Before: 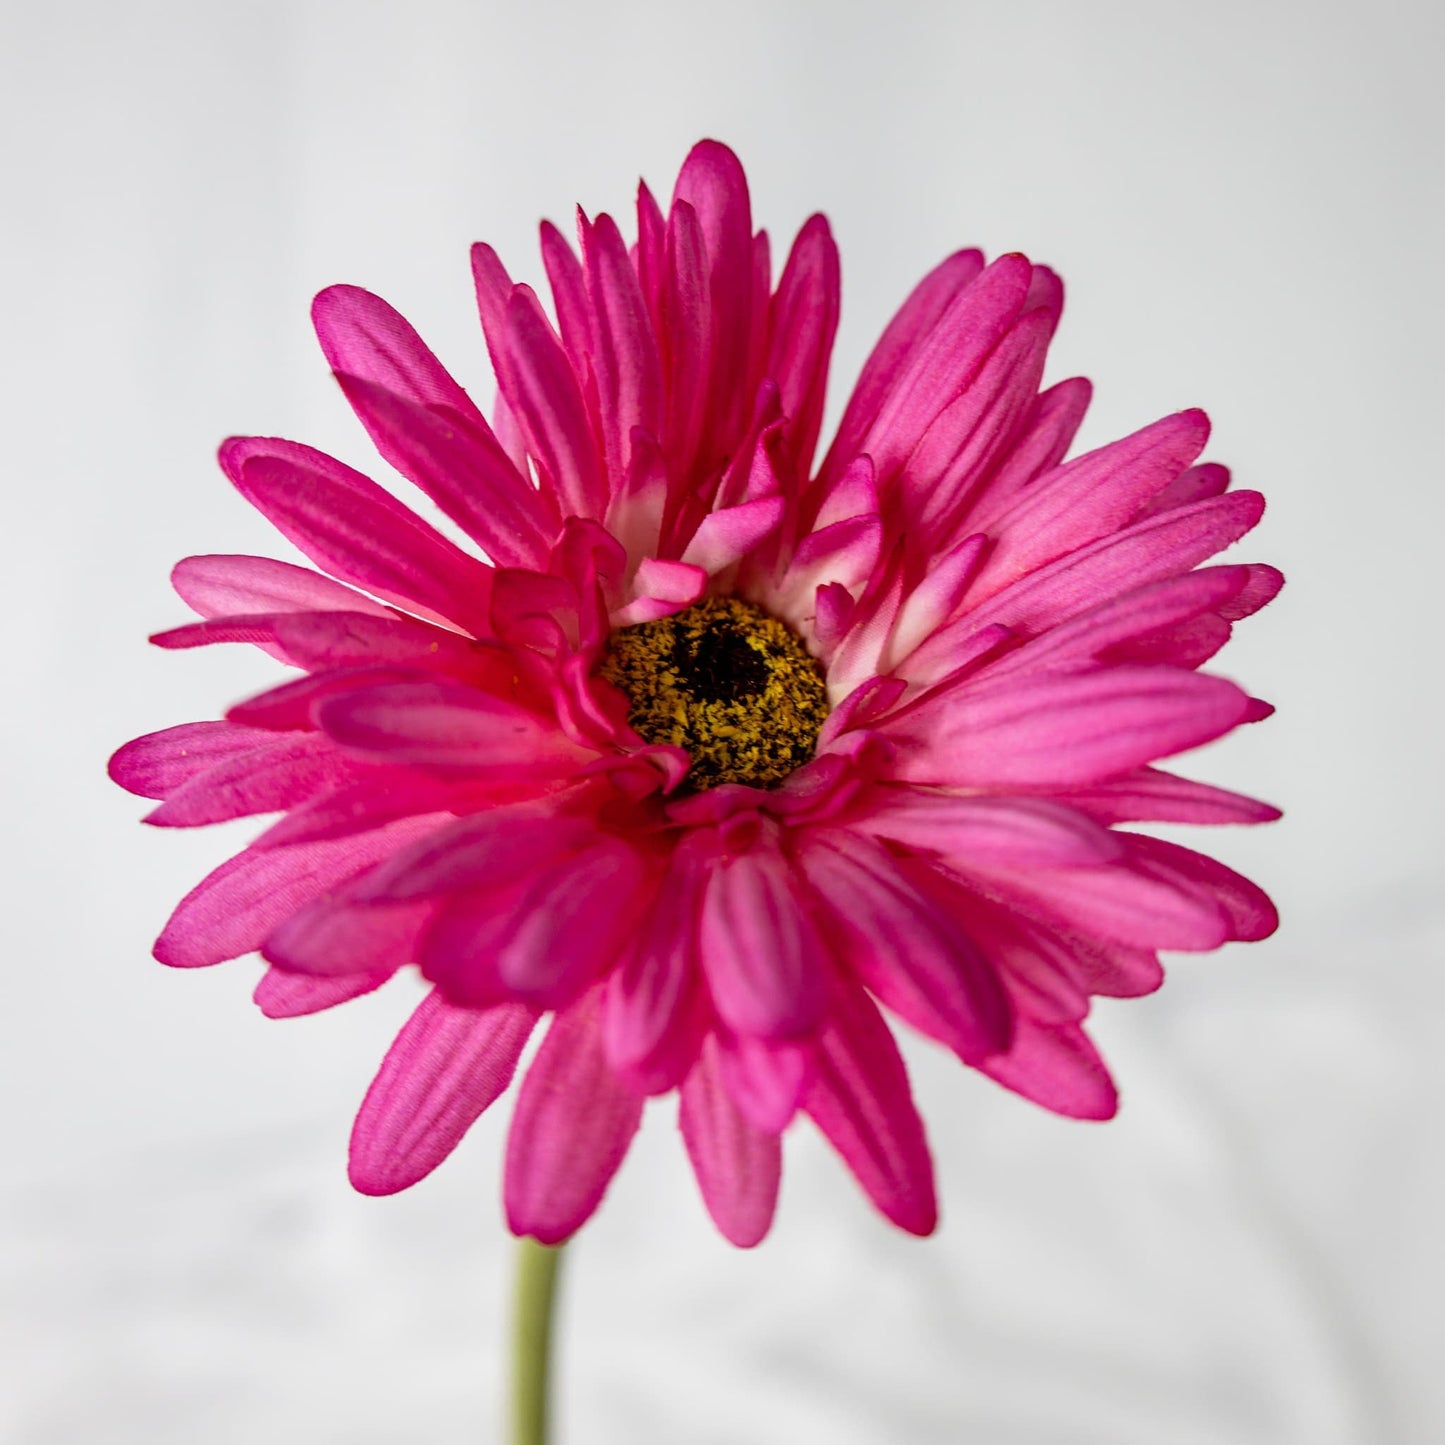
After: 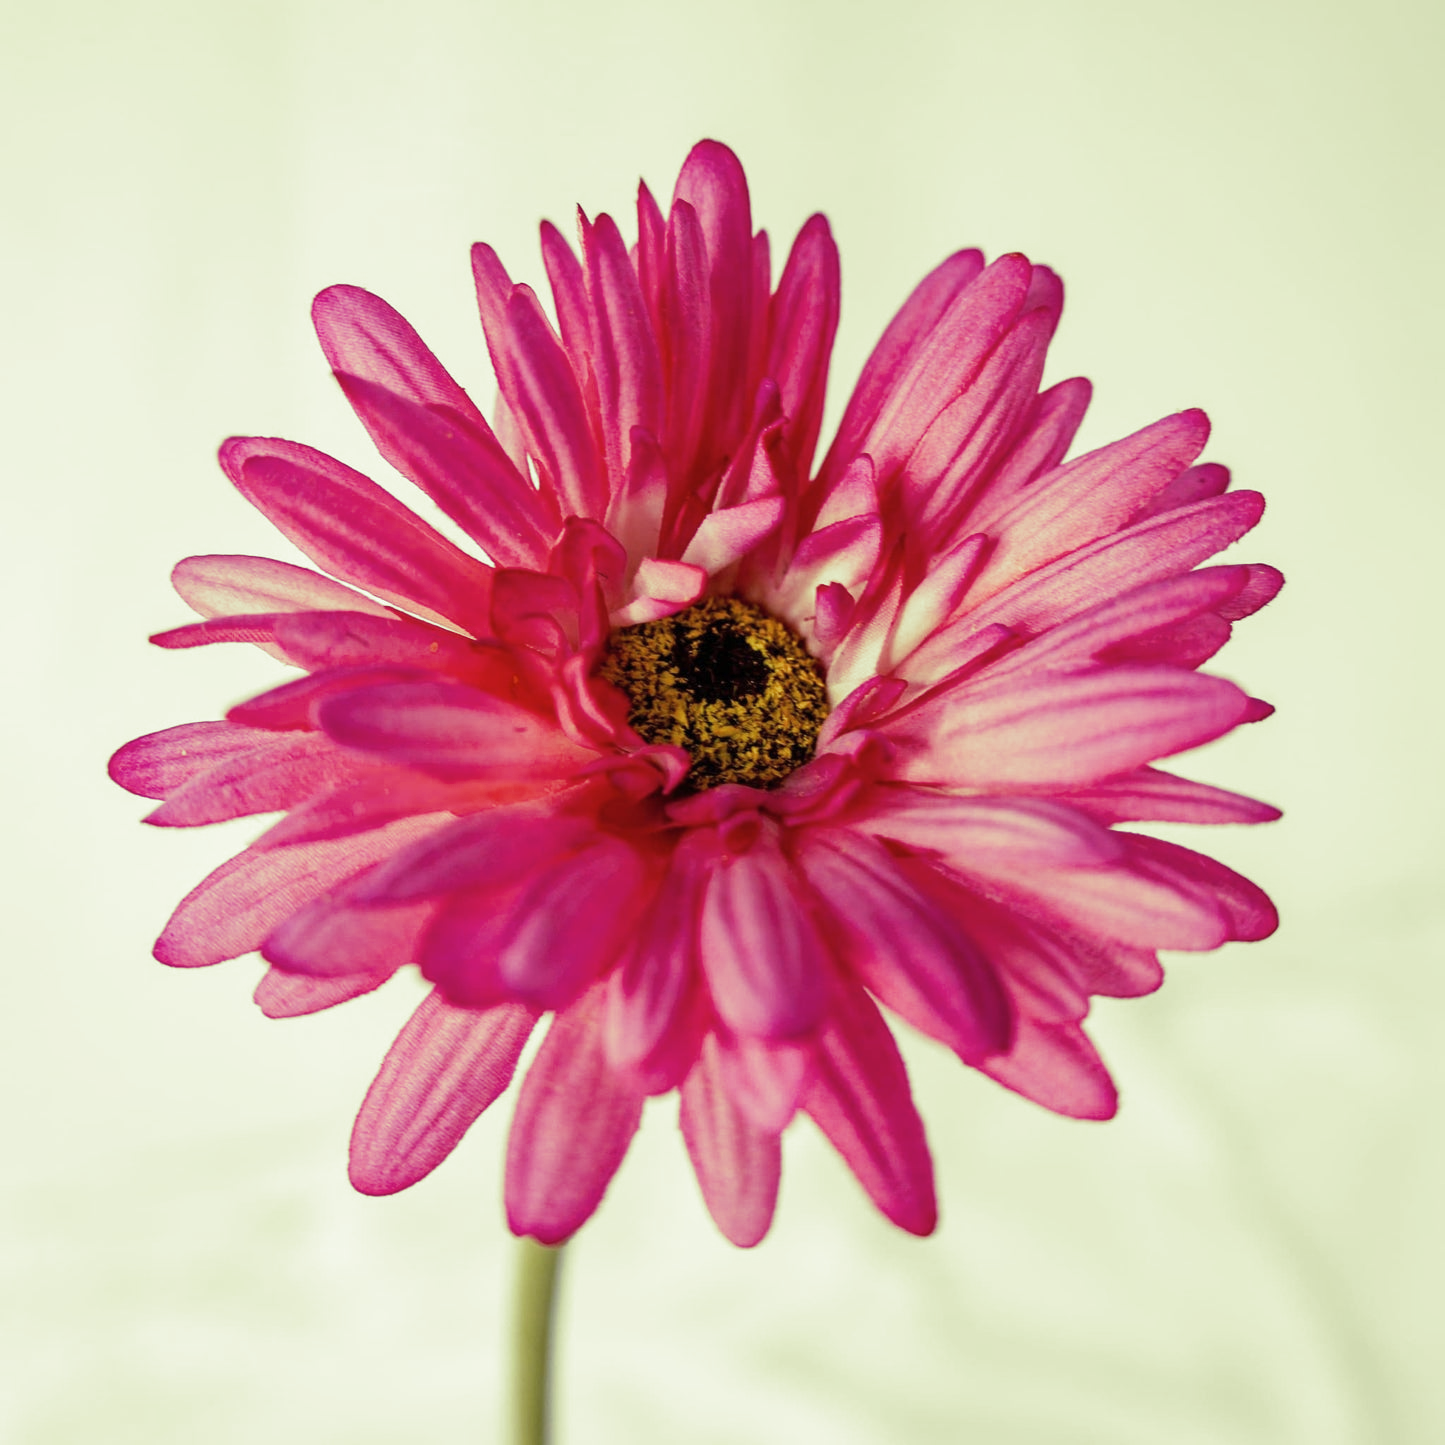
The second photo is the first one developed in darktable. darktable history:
split-toning: shadows › hue 290.82°, shadows › saturation 0.34, highlights › saturation 0.38, balance 0, compress 50%
contrast brightness saturation: contrast 0.05, brightness 0.06, saturation 0.01
